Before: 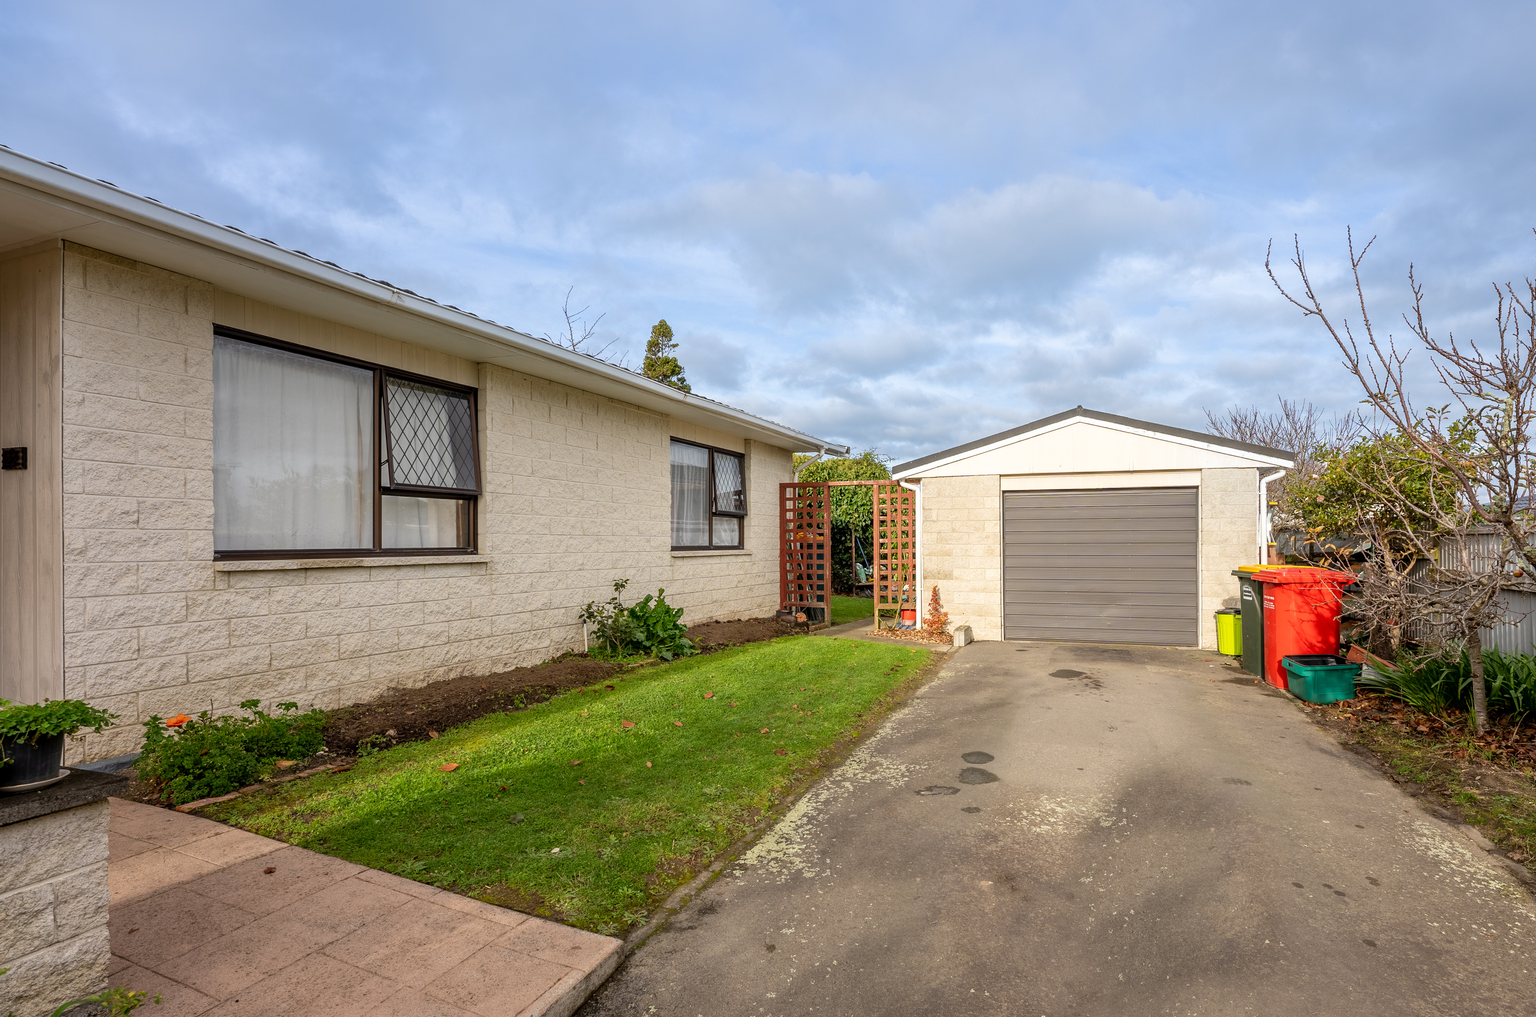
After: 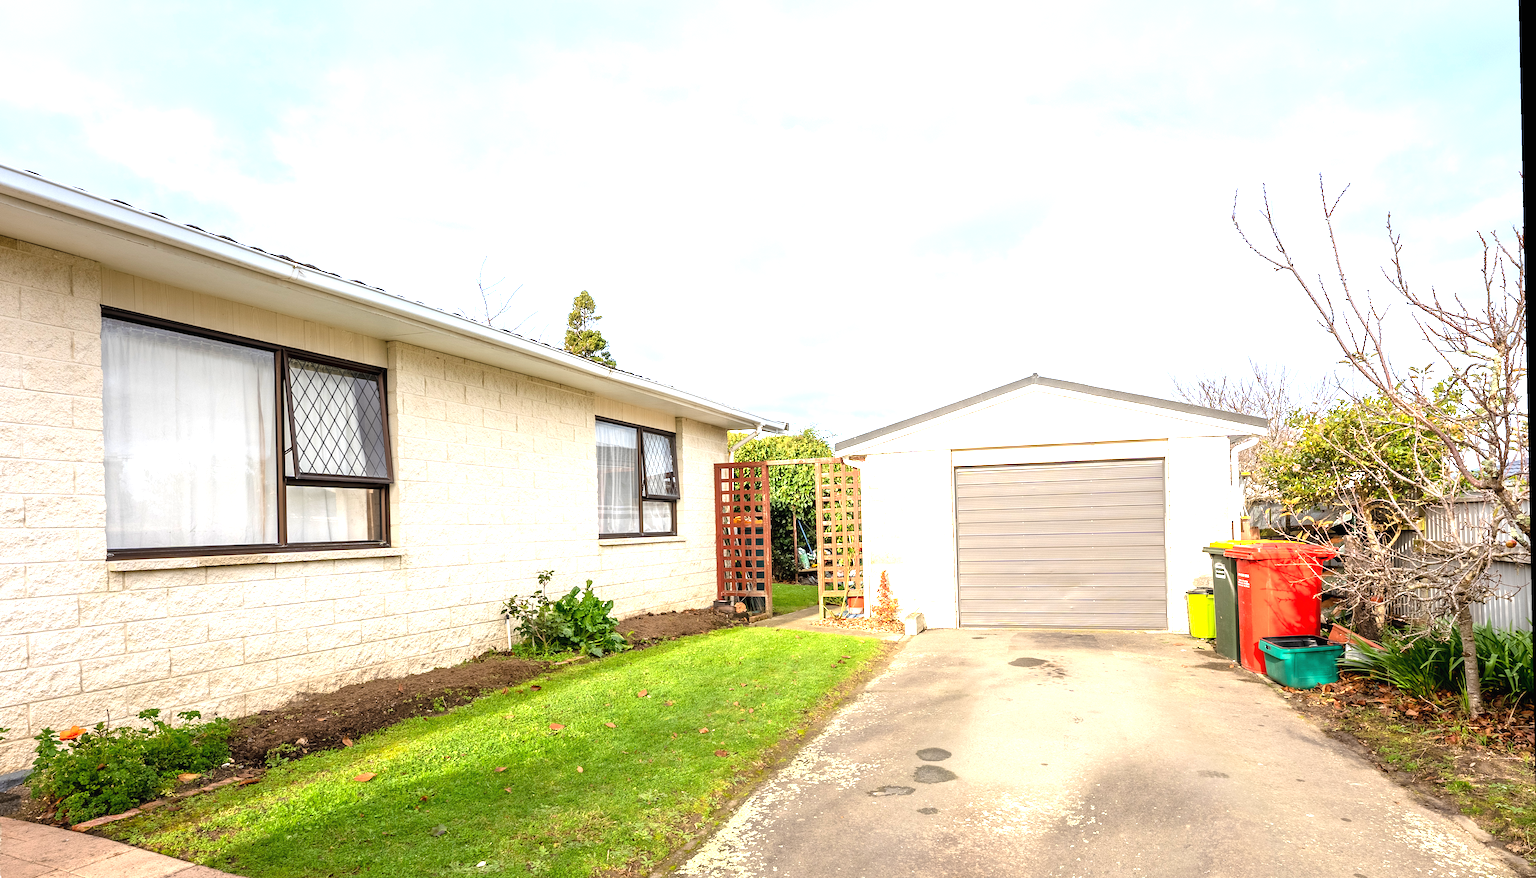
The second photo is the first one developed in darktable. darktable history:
rotate and perspective: rotation -1.24°, automatic cropping off
crop: left 8.155%, top 6.611%, bottom 15.385%
local contrast: mode bilateral grid, contrast 100, coarseness 100, detail 91%, midtone range 0.2
exposure: black level correction 0, exposure 1.4 EV, compensate highlight preservation false
